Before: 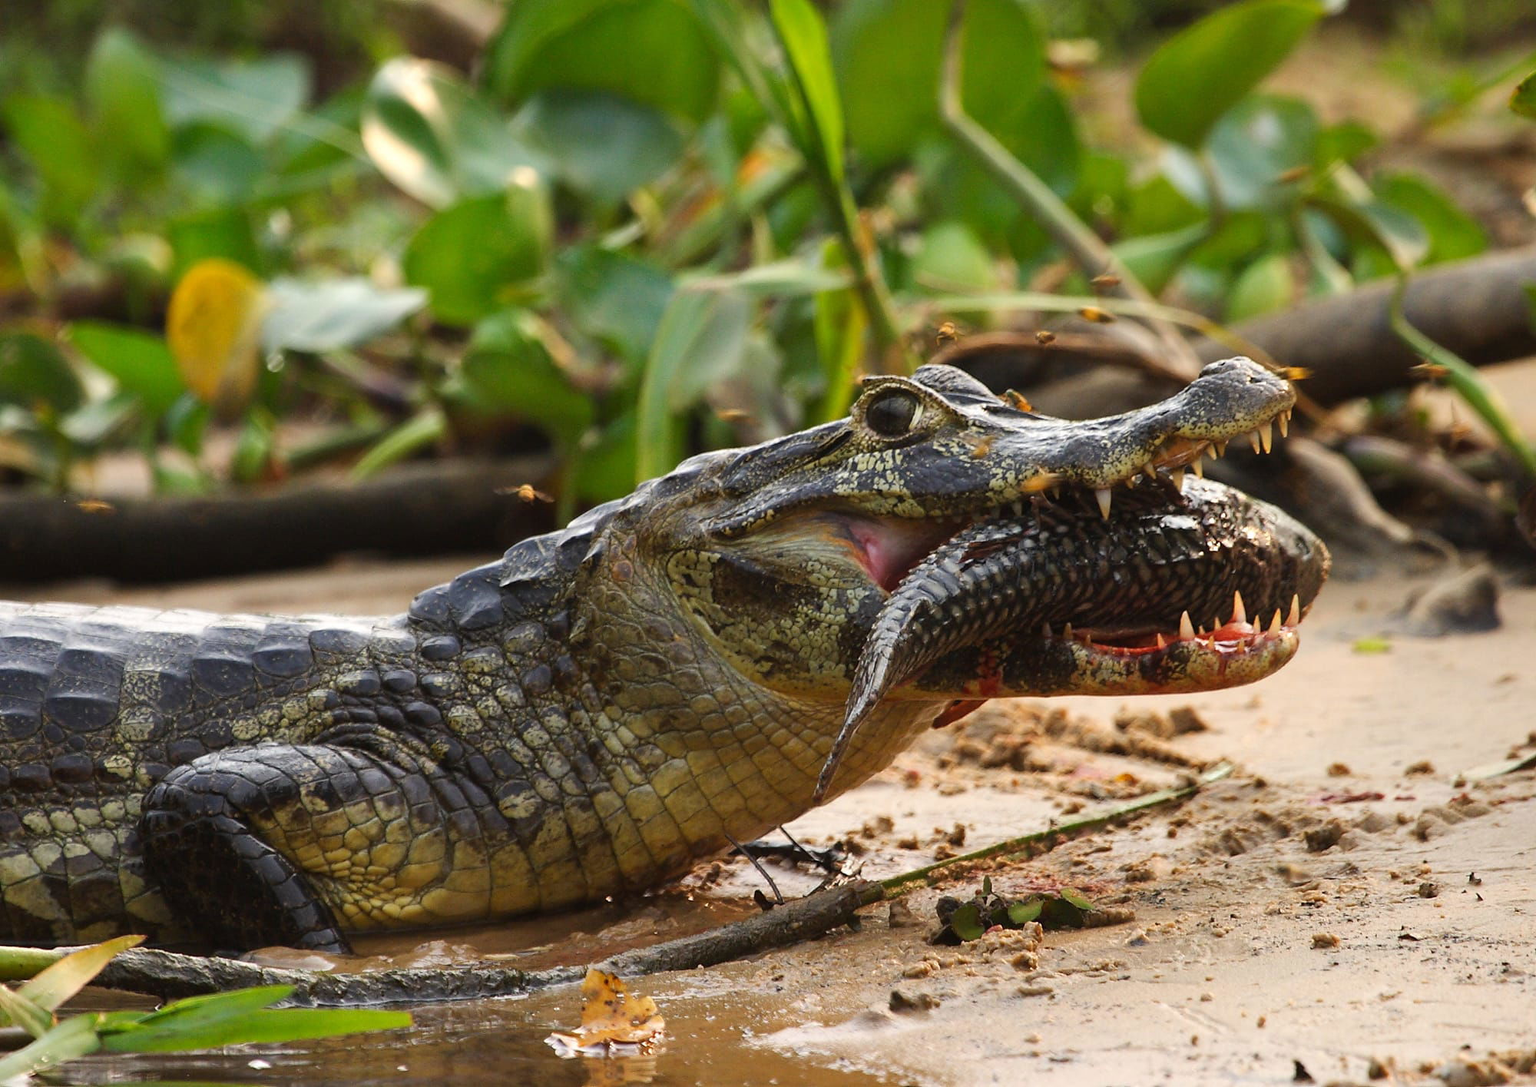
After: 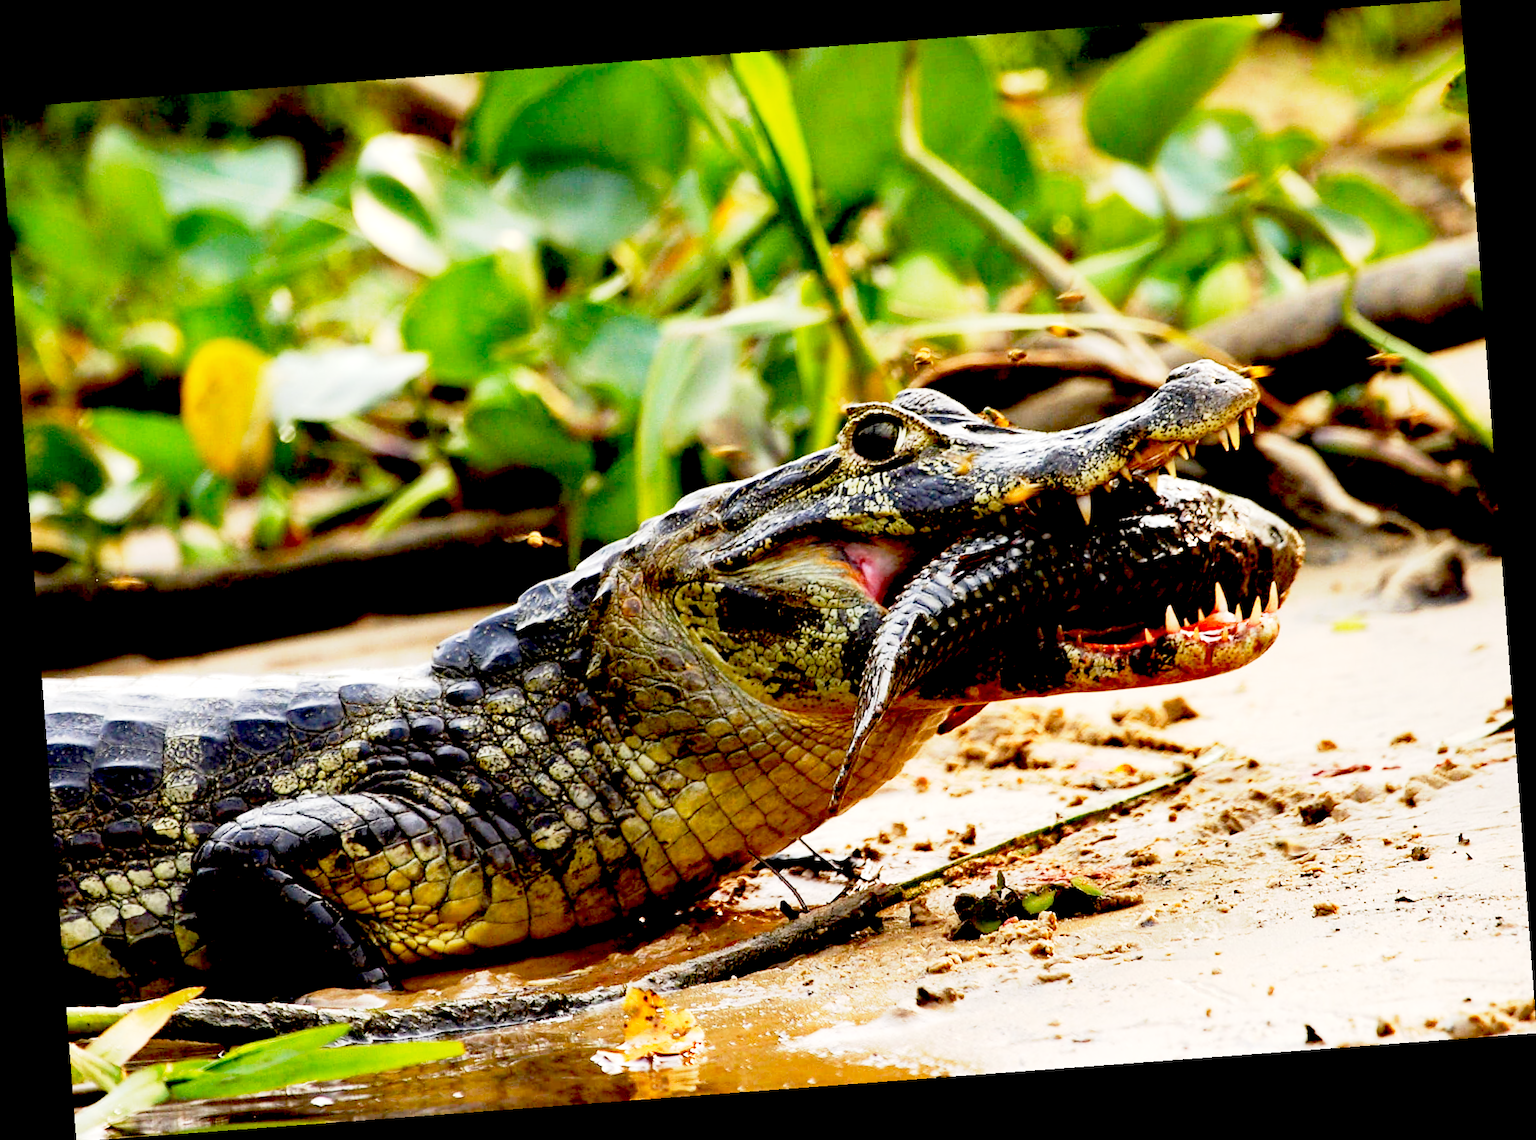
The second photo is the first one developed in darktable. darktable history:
rotate and perspective: rotation -4.25°, automatic cropping off
exposure: black level correction 0.035, exposure 0.9 EV, compensate highlight preservation false
base curve: curves: ch0 [(0, 0) (0.088, 0.125) (0.176, 0.251) (0.354, 0.501) (0.613, 0.749) (1, 0.877)], preserve colors none
